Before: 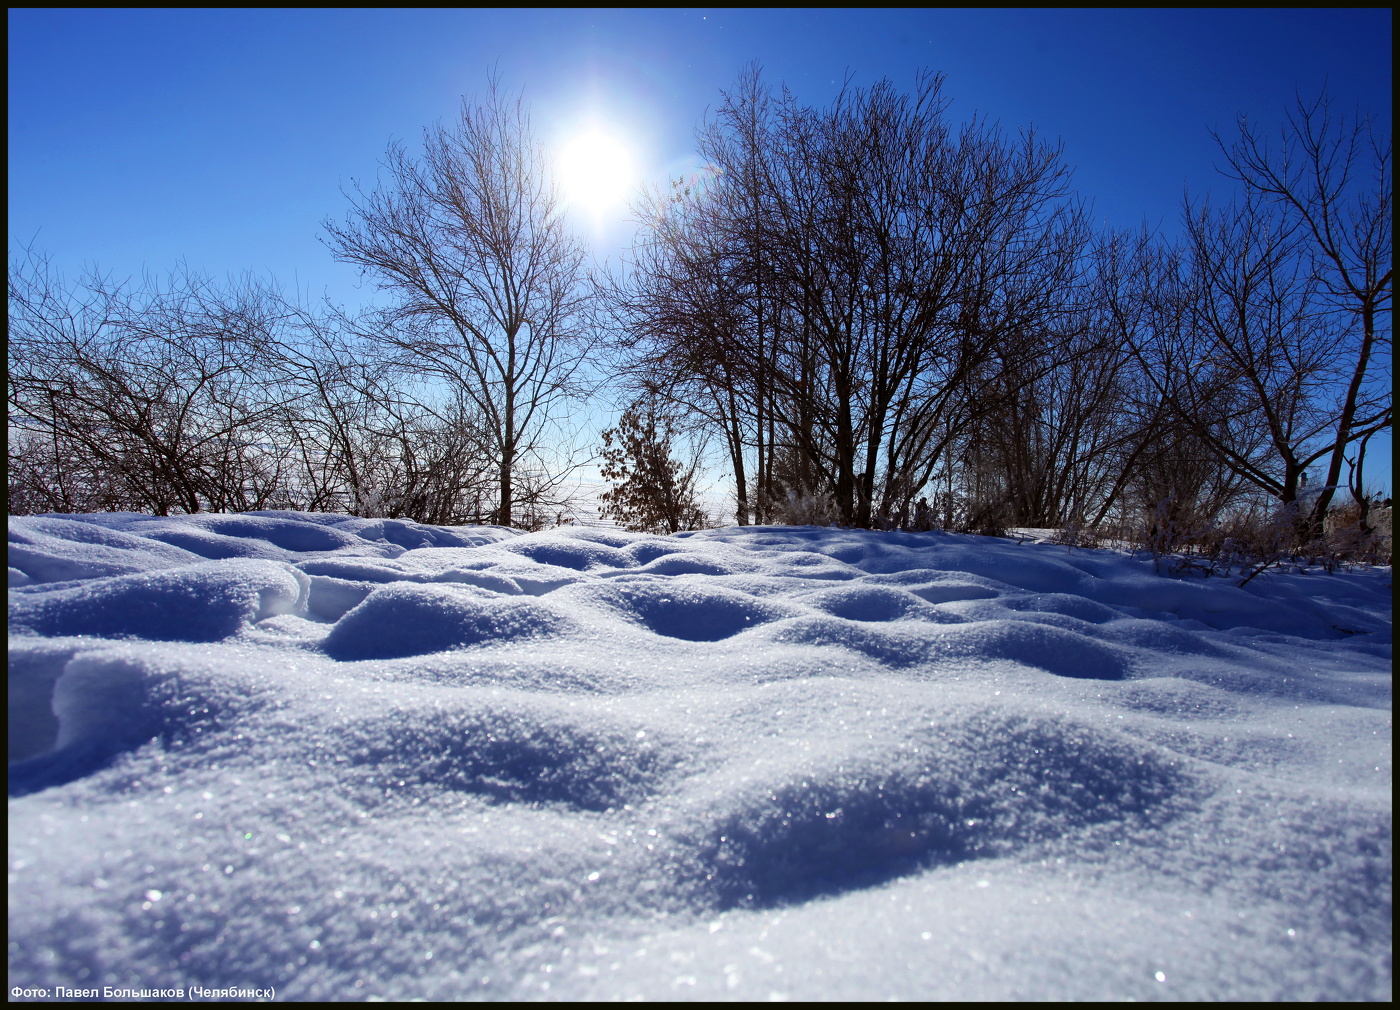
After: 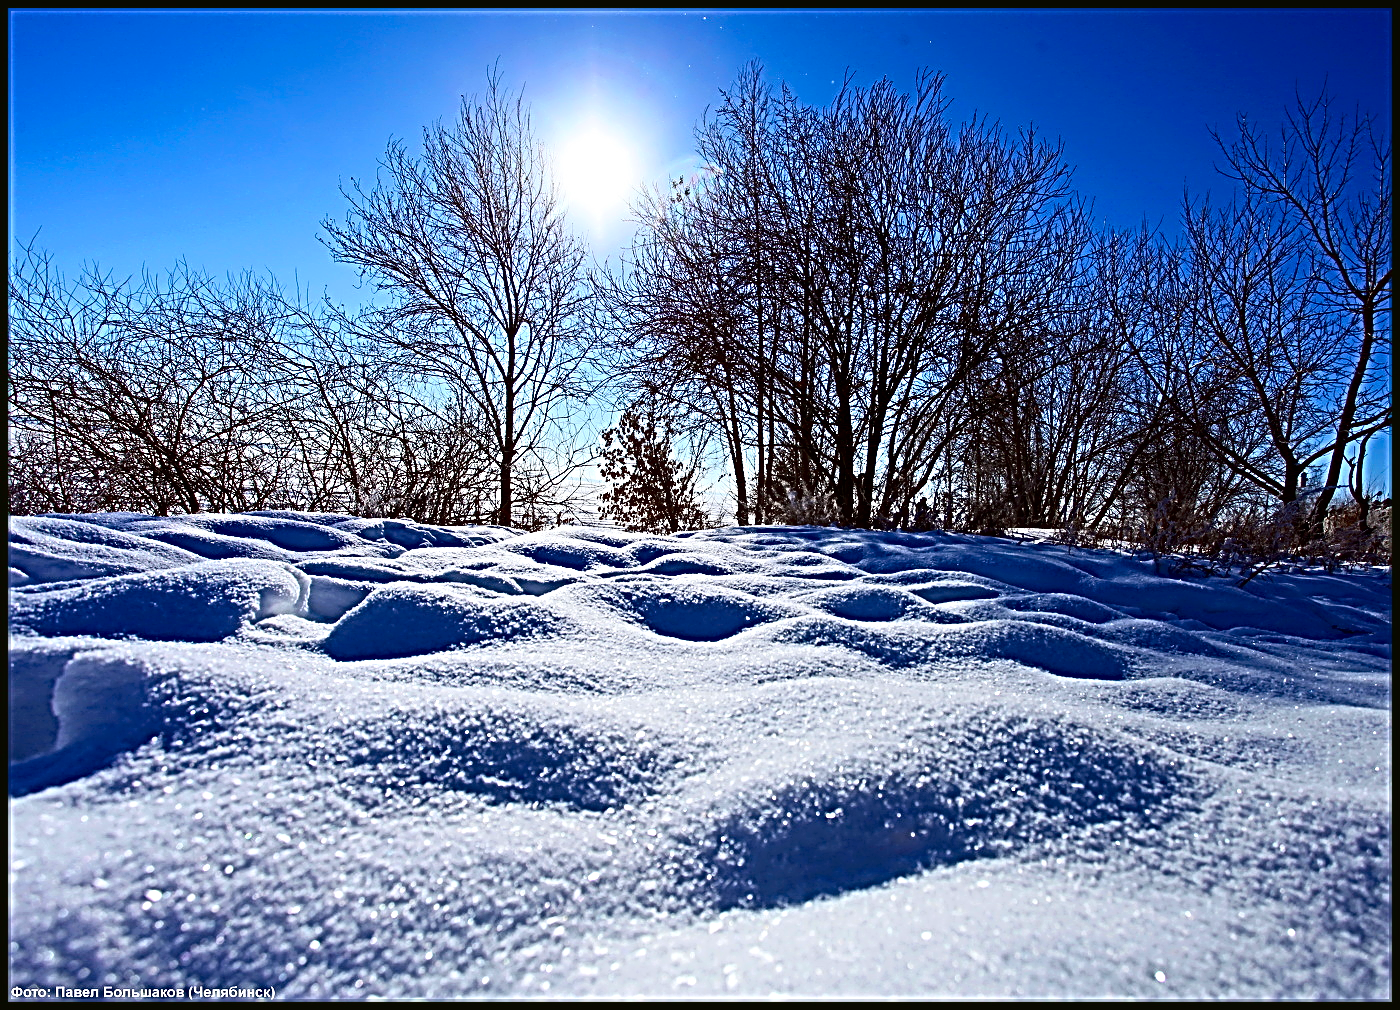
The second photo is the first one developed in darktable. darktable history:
sharpen: radius 4.02, amount 1.99
contrast brightness saturation: contrast 0.162, saturation 0.314
